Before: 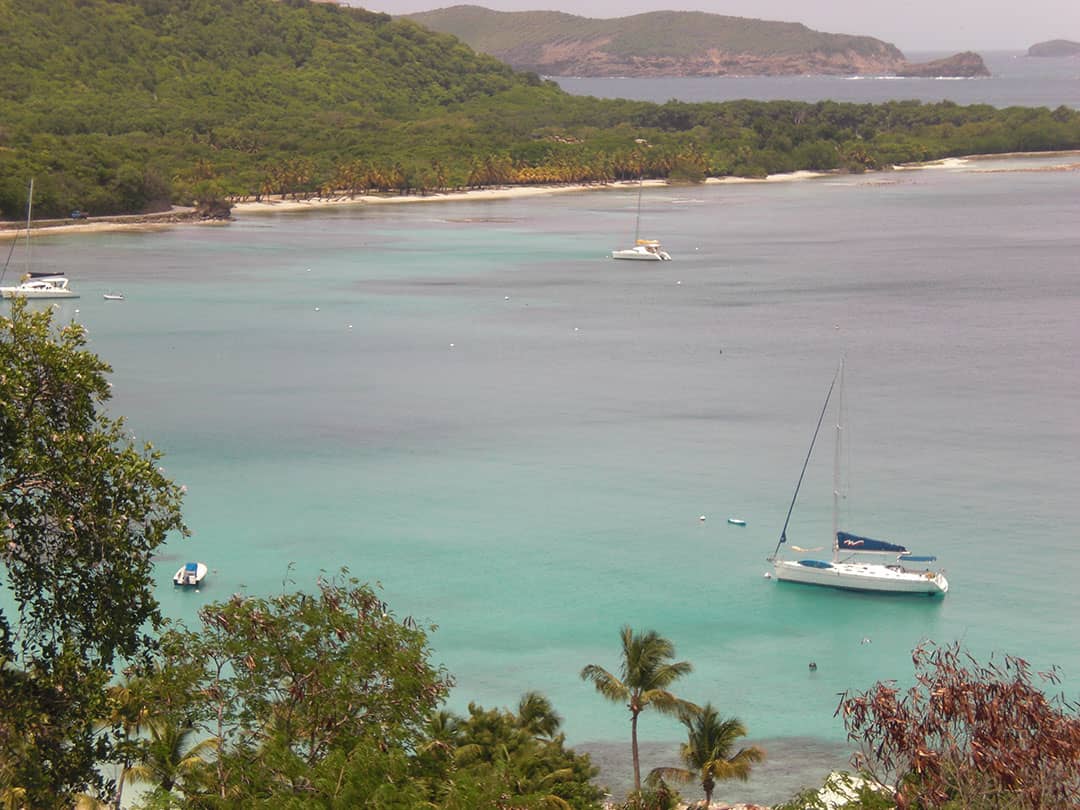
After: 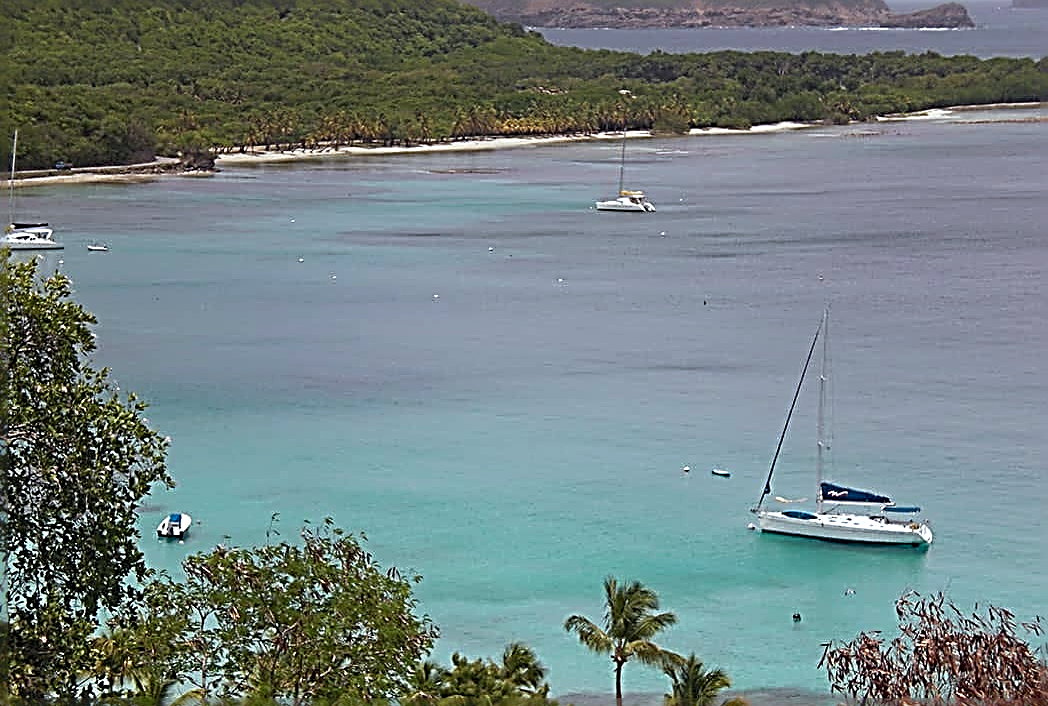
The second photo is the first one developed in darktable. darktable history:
haze removal: adaptive false
crop: left 1.507%, top 6.147%, right 1.379%, bottom 6.637%
graduated density: on, module defaults
sharpen: radius 3.158, amount 1.731
white balance: red 0.924, blue 1.095
